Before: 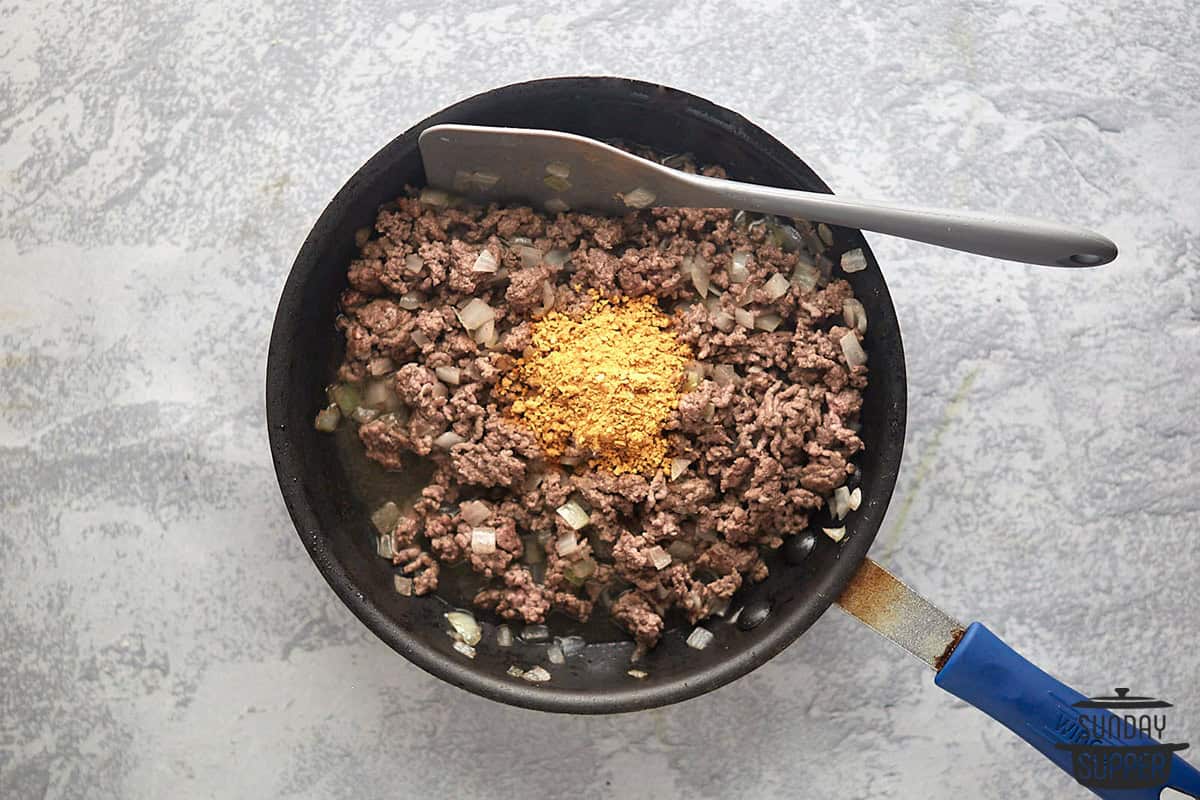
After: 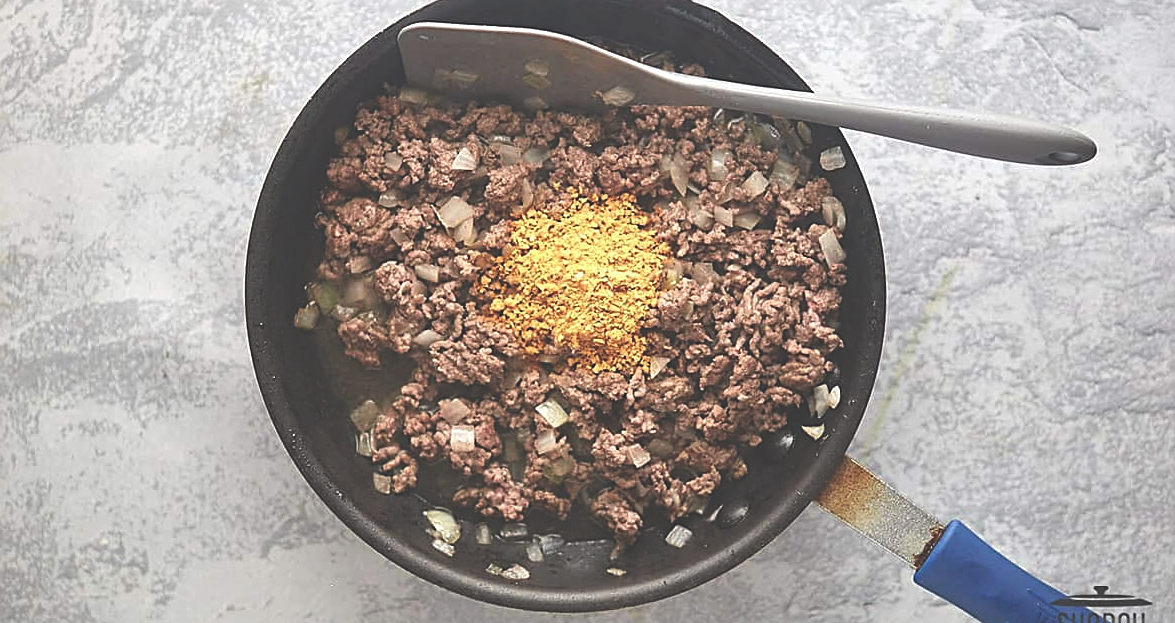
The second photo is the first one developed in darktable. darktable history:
exposure: black level correction -0.041, exposure 0.064 EV, compensate highlight preservation false
crop and rotate: left 1.814%, top 12.818%, right 0.25%, bottom 9.225%
sharpen: on, module defaults
